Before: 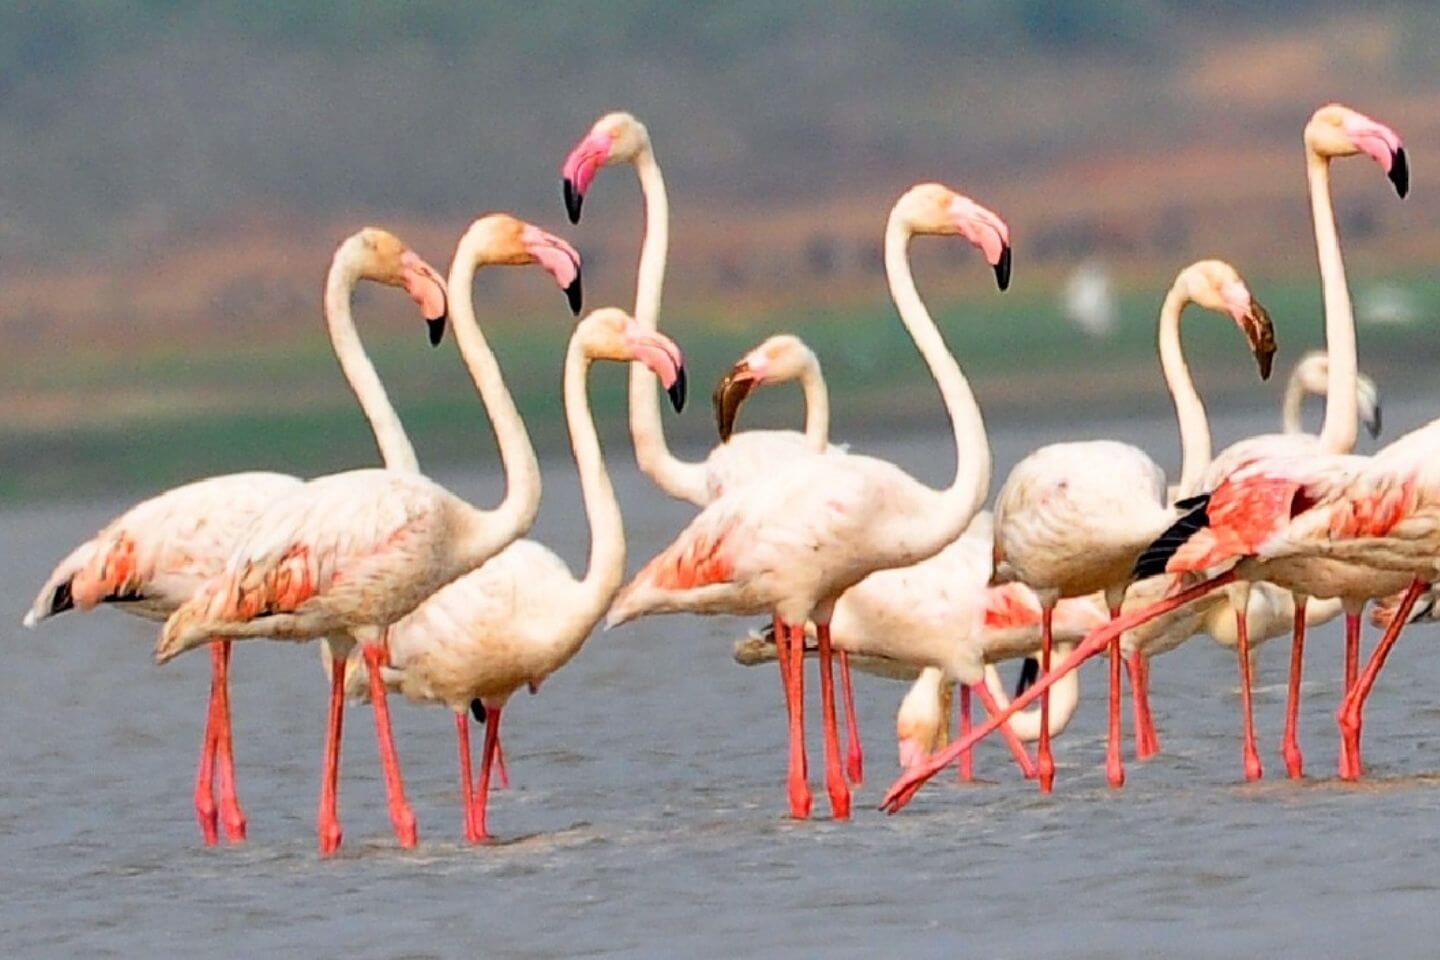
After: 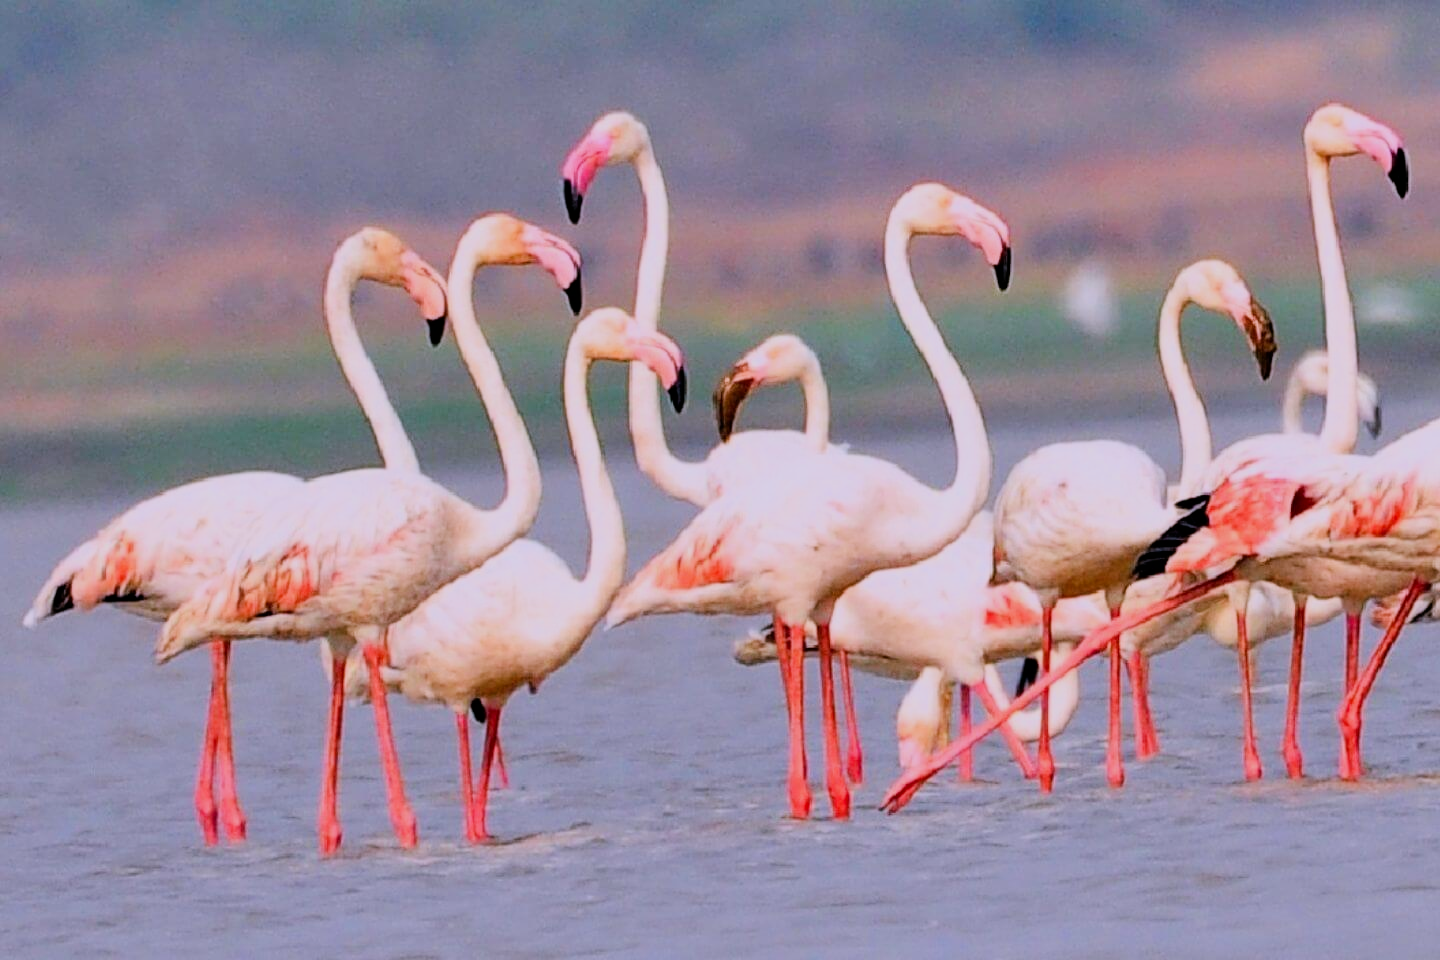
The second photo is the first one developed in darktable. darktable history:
contrast brightness saturation: contrast 0.1, brightness 0.03, saturation 0.09
white balance: red 1.042, blue 1.17
filmic rgb: black relative exposure -7.32 EV, white relative exposure 5.09 EV, hardness 3.2
